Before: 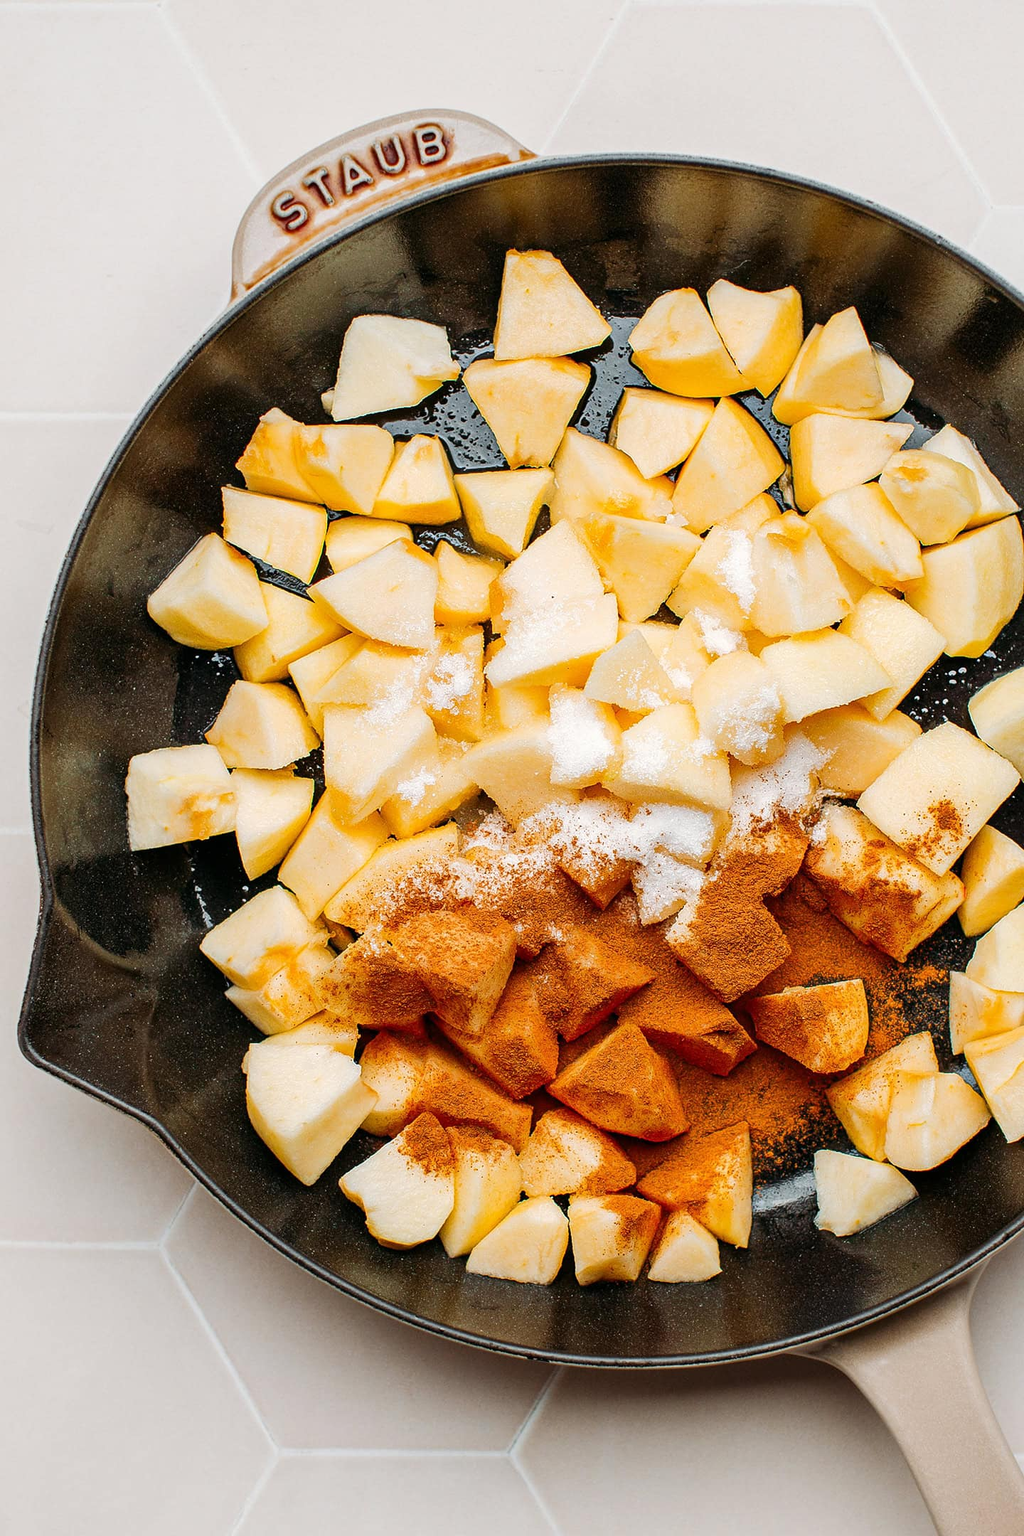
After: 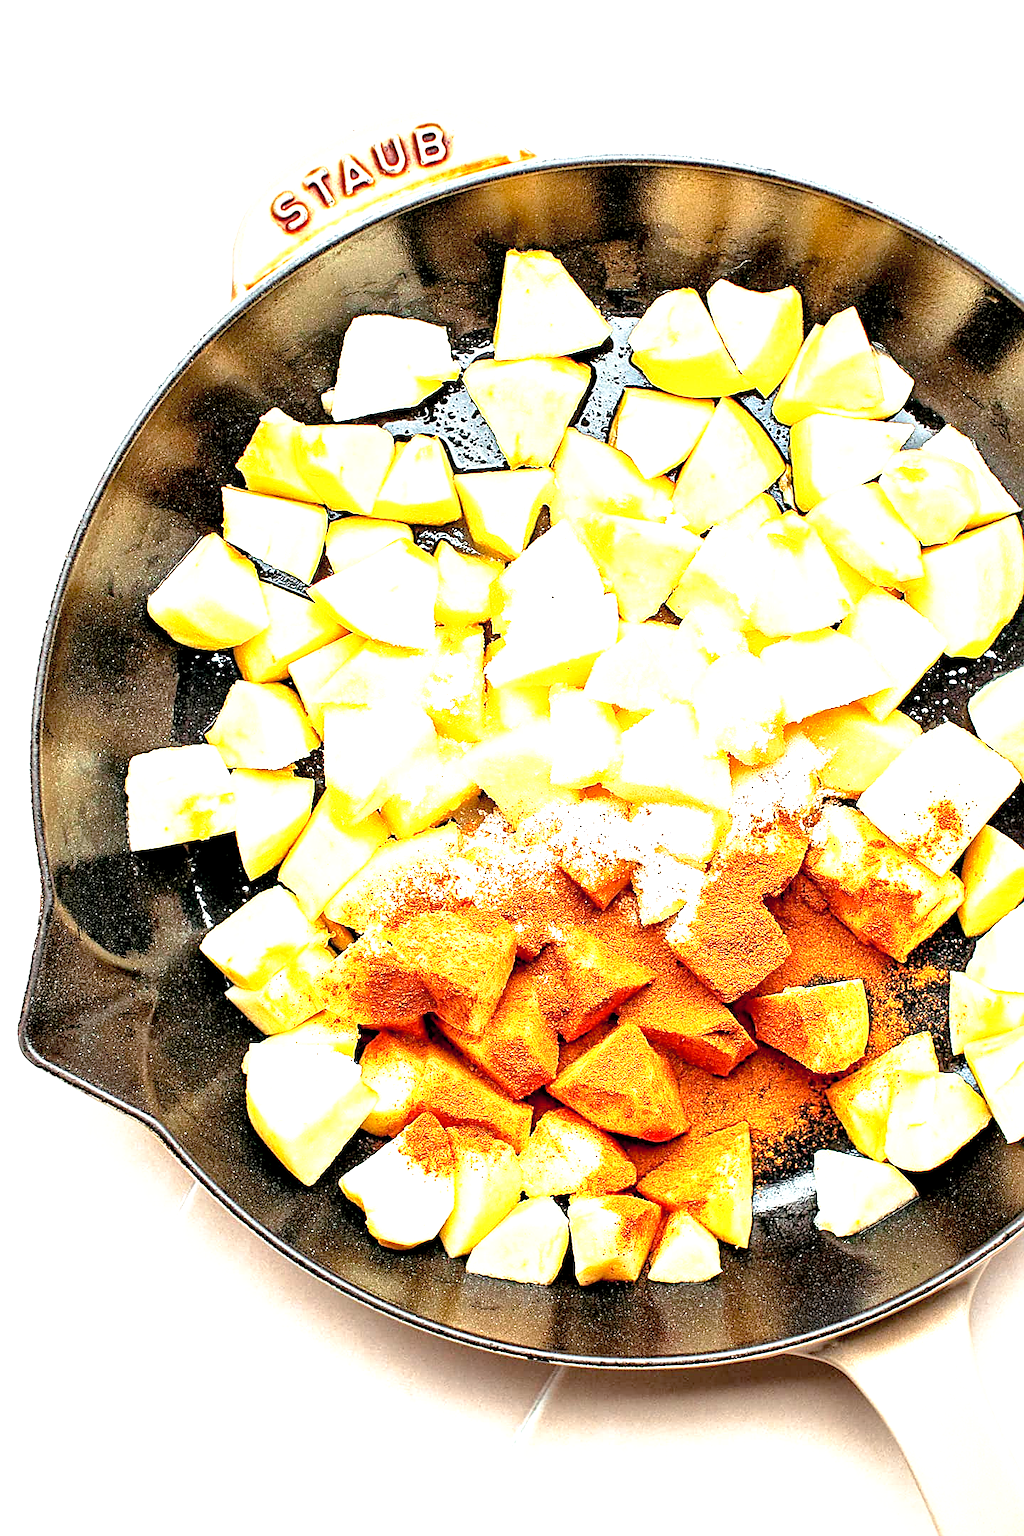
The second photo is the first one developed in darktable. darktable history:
base curve: curves: ch0 [(0.017, 0) (0.425, 0.441) (0.844, 0.933) (1, 1)], preserve colors none
local contrast: mode bilateral grid, contrast 21, coarseness 50, detail 150%, midtone range 0.2
sharpen: amount 0.559
exposure: black level correction 0, exposure 1.498 EV, compensate exposure bias true, compensate highlight preservation false
contrast brightness saturation: brightness 0.153
